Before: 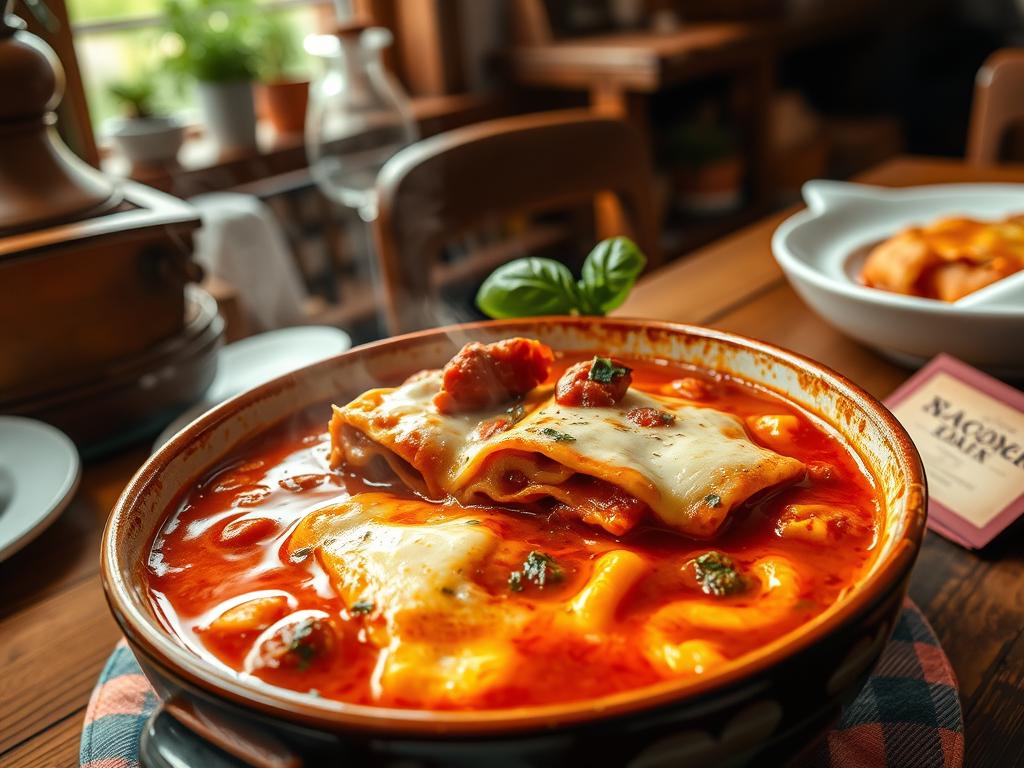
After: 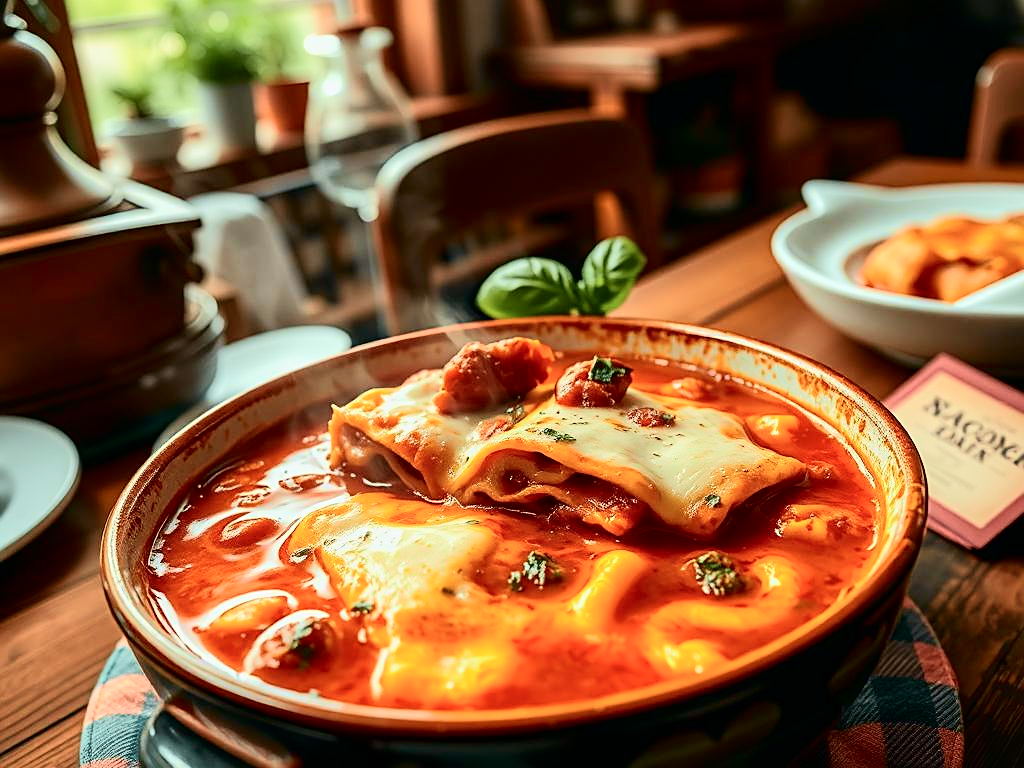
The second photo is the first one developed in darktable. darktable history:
sharpen: on, module defaults
tone curve: curves: ch0 [(0, 0) (0.037, 0.011) (0.135, 0.093) (0.266, 0.281) (0.461, 0.555) (0.581, 0.716) (0.675, 0.793) (0.767, 0.849) (0.91, 0.924) (1, 0.979)]; ch1 [(0, 0) (0.292, 0.278) (0.431, 0.418) (0.493, 0.479) (0.506, 0.5) (0.532, 0.537) (0.562, 0.581) (0.641, 0.663) (0.754, 0.76) (1, 1)]; ch2 [(0, 0) (0.294, 0.3) (0.361, 0.372) (0.429, 0.445) (0.478, 0.486) (0.502, 0.498) (0.518, 0.522) (0.531, 0.549) (0.561, 0.59) (0.64, 0.655) (0.693, 0.706) (0.845, 0.833) (1, 0.951)], color space Lab, independent channels, preserve colors none
